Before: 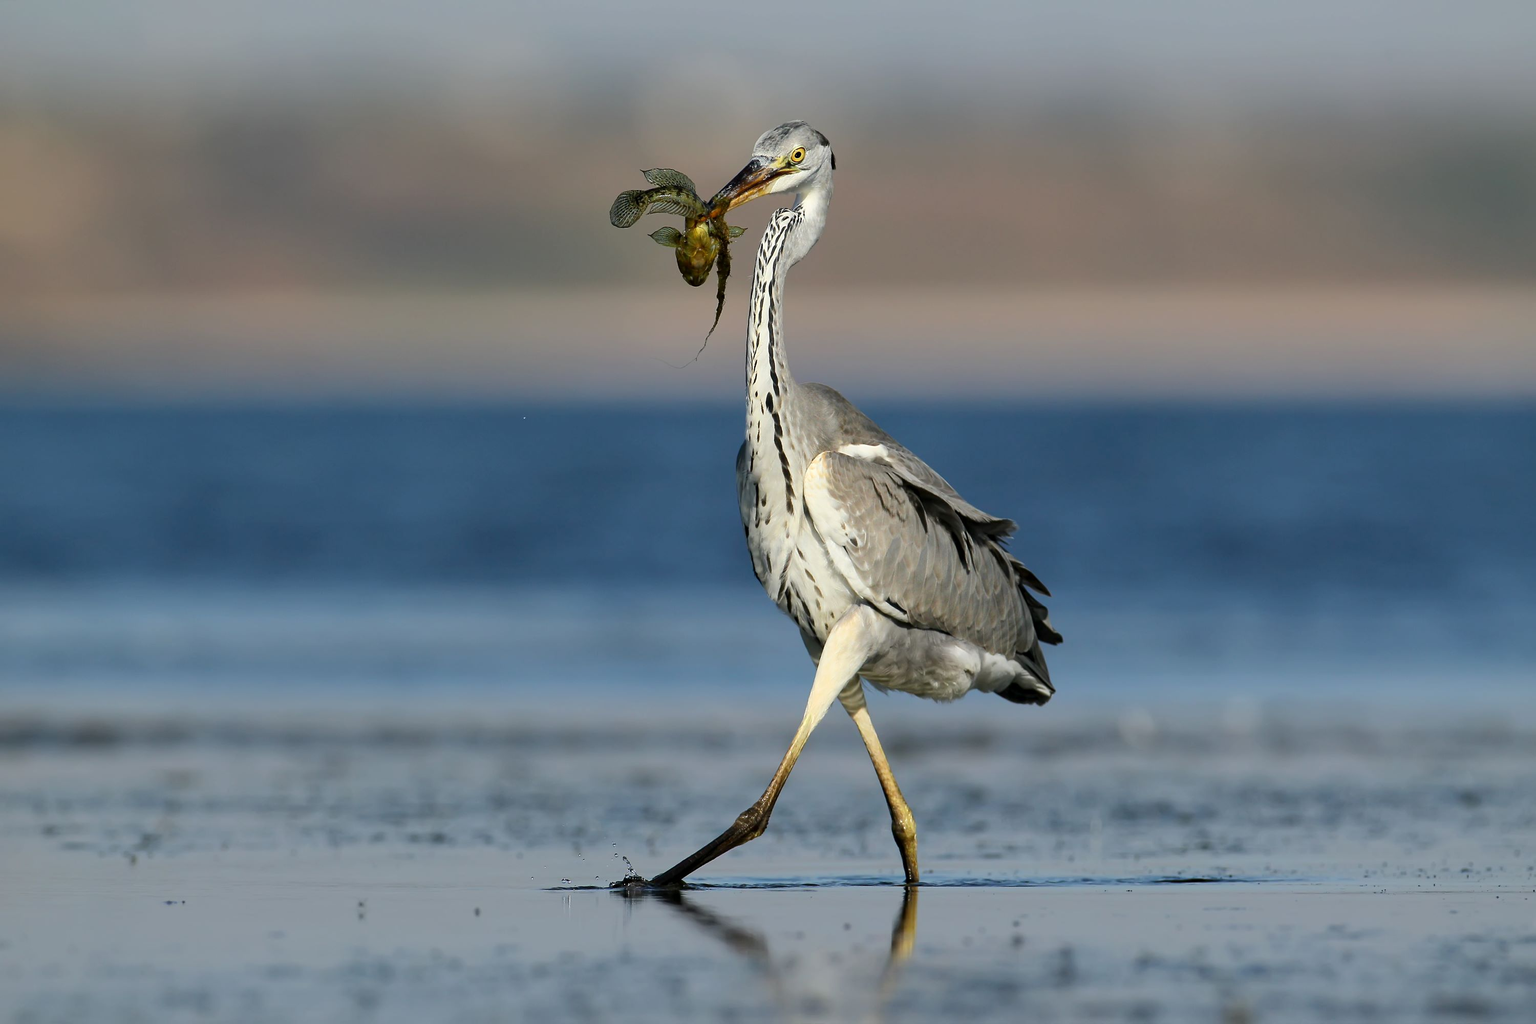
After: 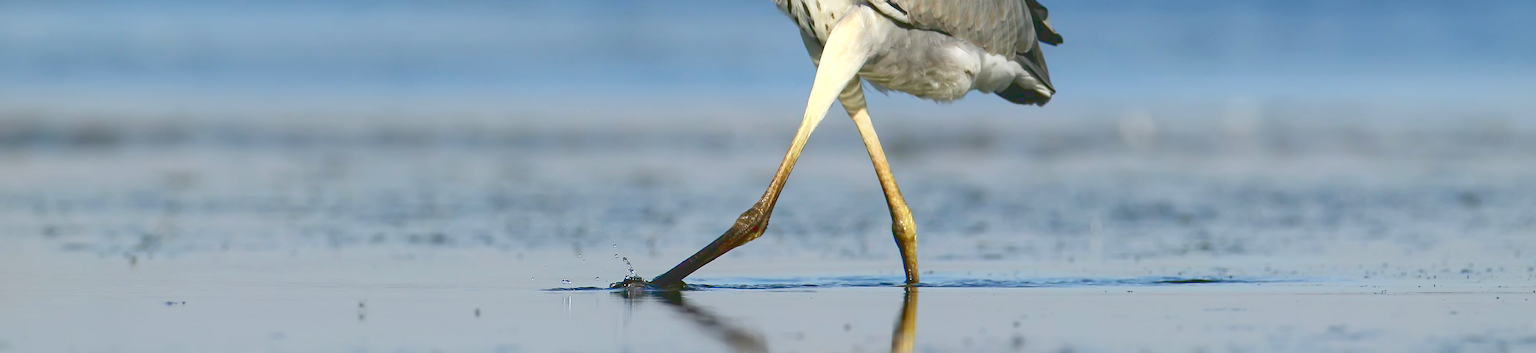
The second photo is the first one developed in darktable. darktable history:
tone equalizer: -8 EV -0.761 EV, -7 EV -0.697 EV, -6 EV -0.578 EV, -5 EV -0.387 EV, -3 EV 0.379 EV, -2 EV 0.6 EV, -1 EV 0.689 EV, +0 EV 0.773 EV
tone curve: curves: ch0 [(0, 0.172) (1, 0.91)], color space Lab, linked channels, preserve colors none
crop and rotate: top 58.571%, bottom 6.862%
